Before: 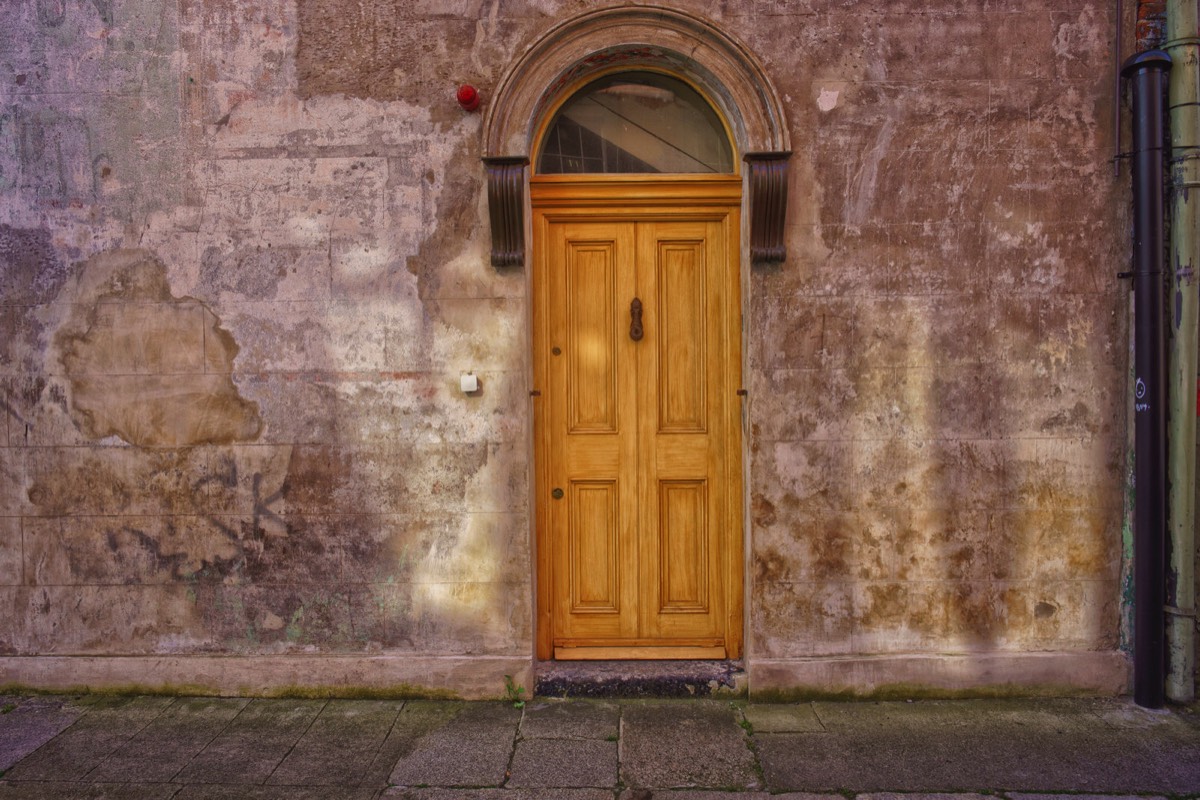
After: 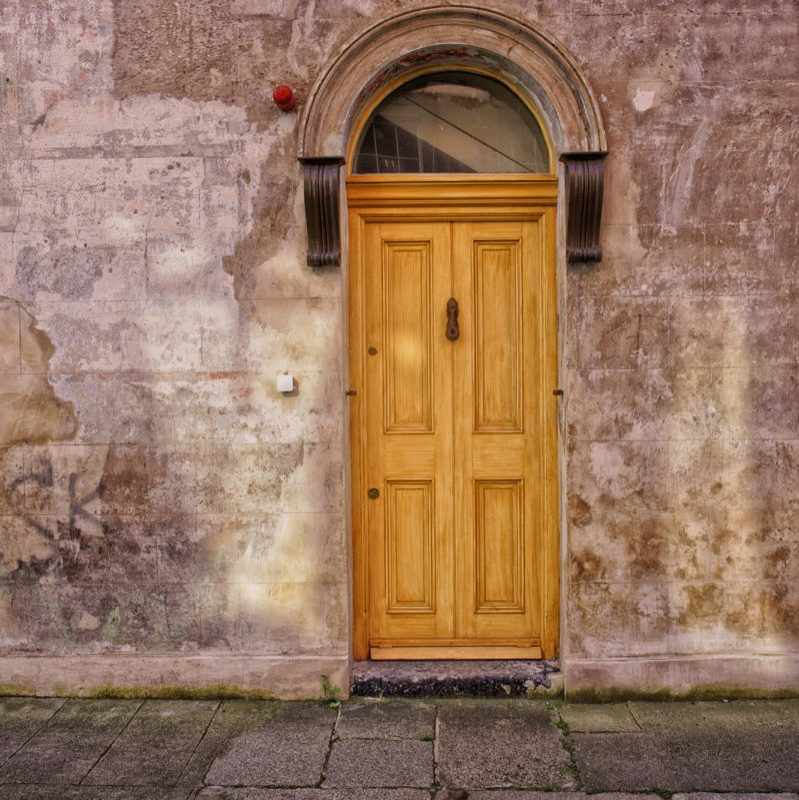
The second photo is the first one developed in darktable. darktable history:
crop and rotate: left 15.394%, right 18.004%
filmic rgb: middle gray luminance 12.55%, black relative exposure -10.18 EV, white relative exposure 3.47 EV, threshold 2.96 EV, target black luminance 0%, hardness 5.66, latitude 44.73%, contrast 1.229, highlights saturation mix 3.65%, shadows ↔ highlights balance 26.99%, enable highlight reconstruction true
